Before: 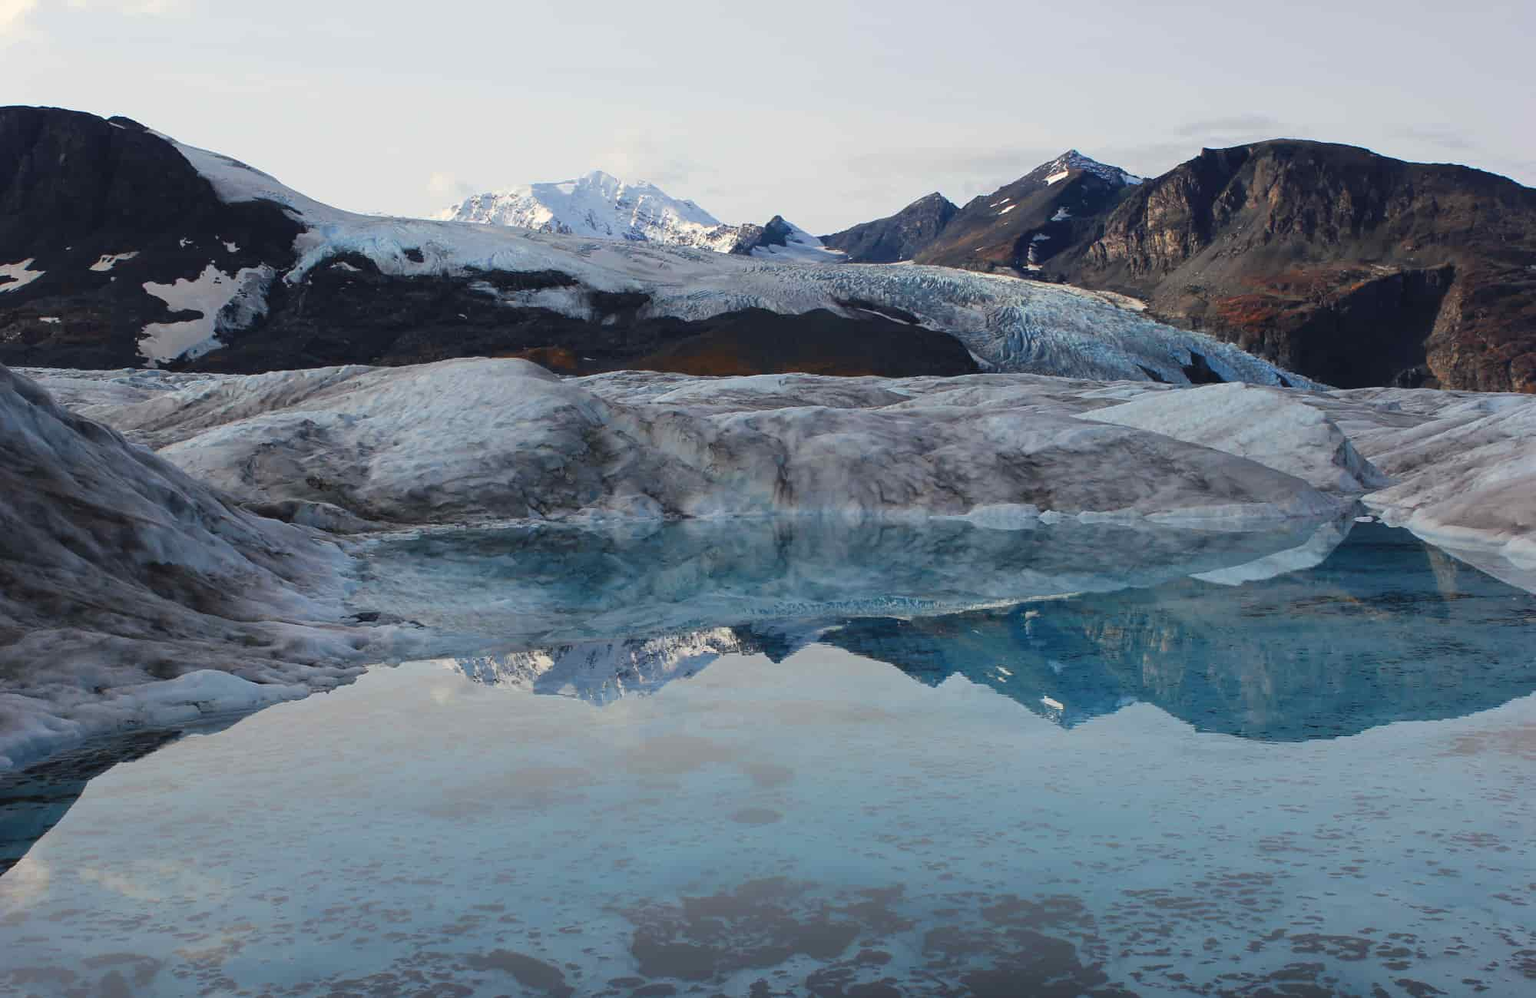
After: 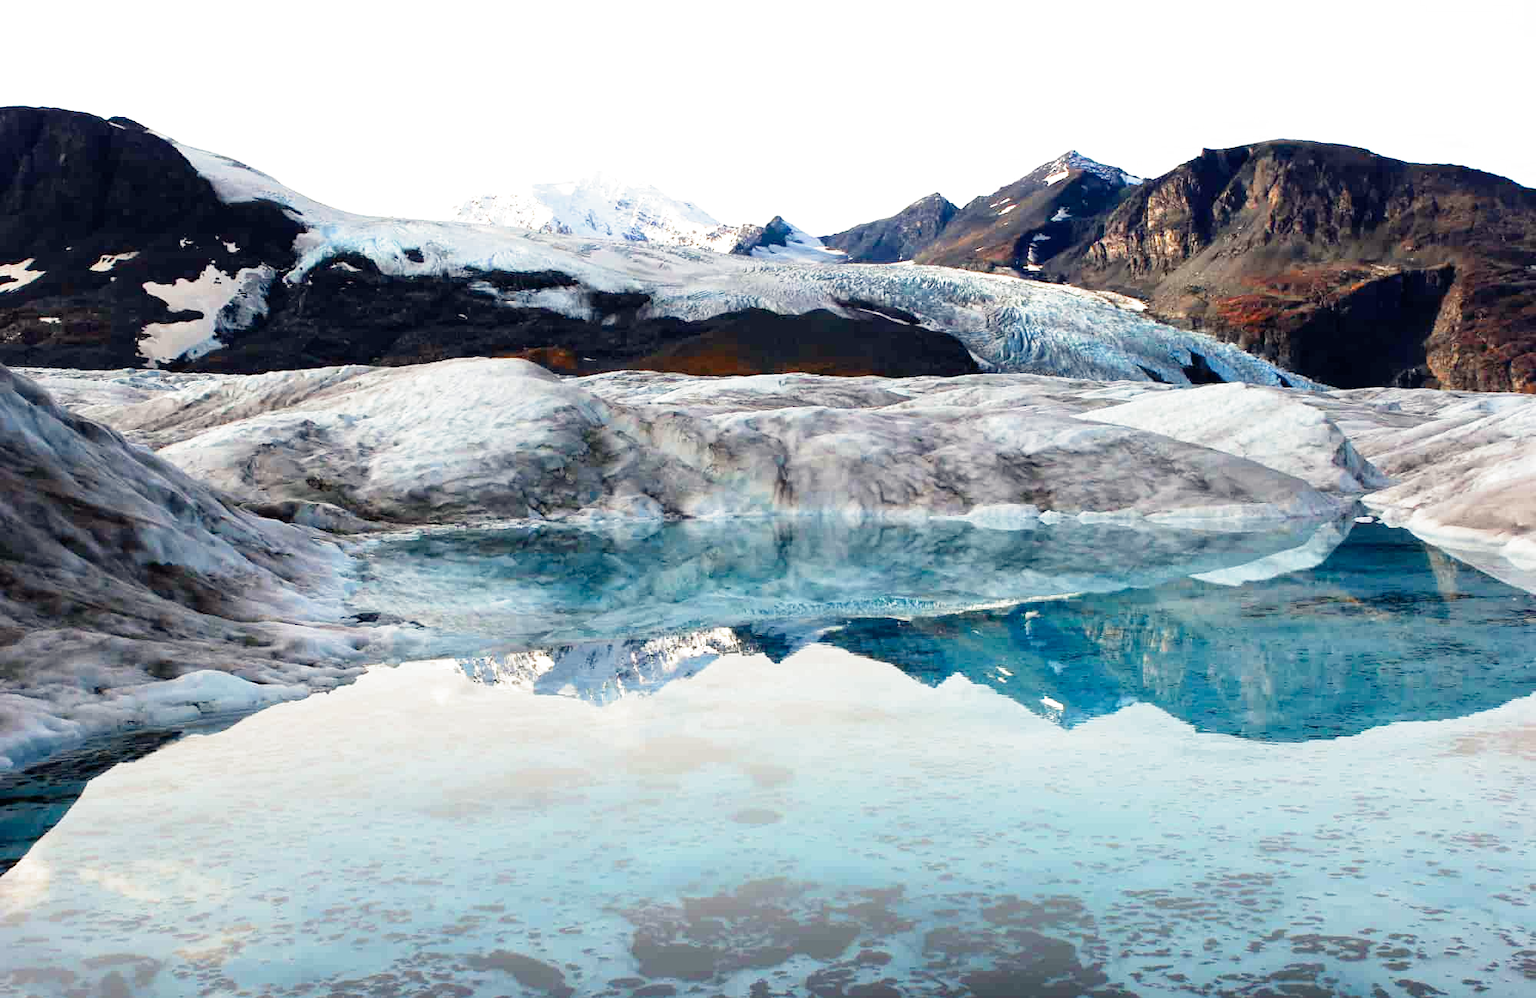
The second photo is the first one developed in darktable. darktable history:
white balance: red 1.045, blue 0.932
filmic rgb: middle gray luminance 8.8%, black relative exposure -6.3 EV, white relative exposure 2.7 EV, threshold 6 EV, target black luminance 0%, hardness 4.74, latitude 73.47%, contrast 1.332, shadows ↔ highlights balance 10.13%, add noise in highlights 0, preserve chrominance no, color science v3 (2019), use custom middle-gray values true, iterations of high-quality reconstruction 0, contrast in highlights soft, enable highlight reconstruction true
